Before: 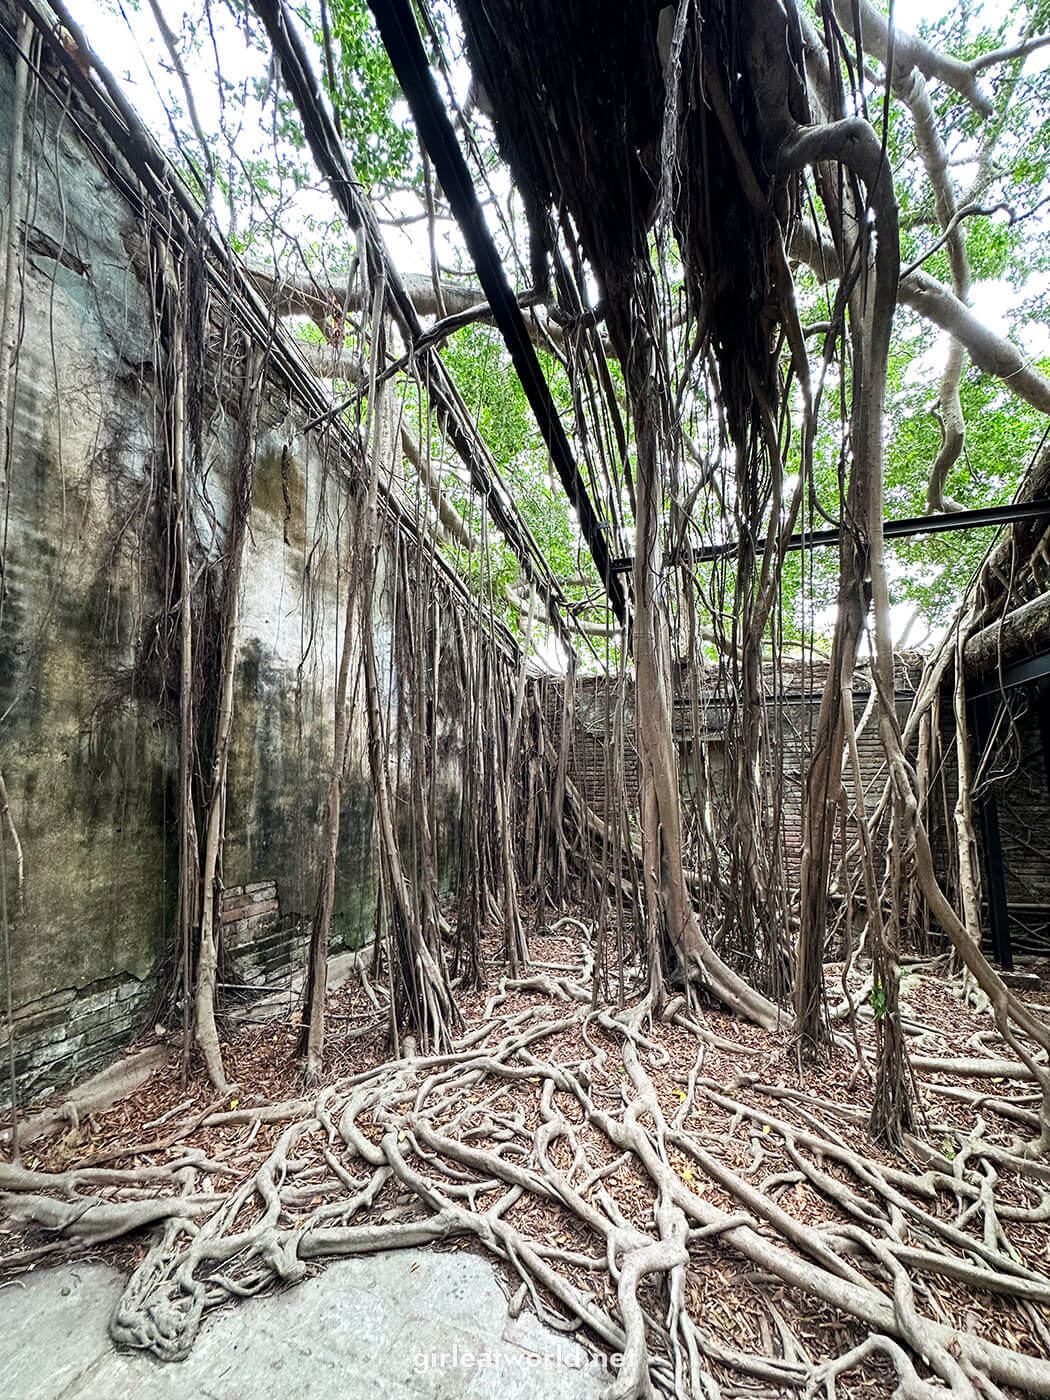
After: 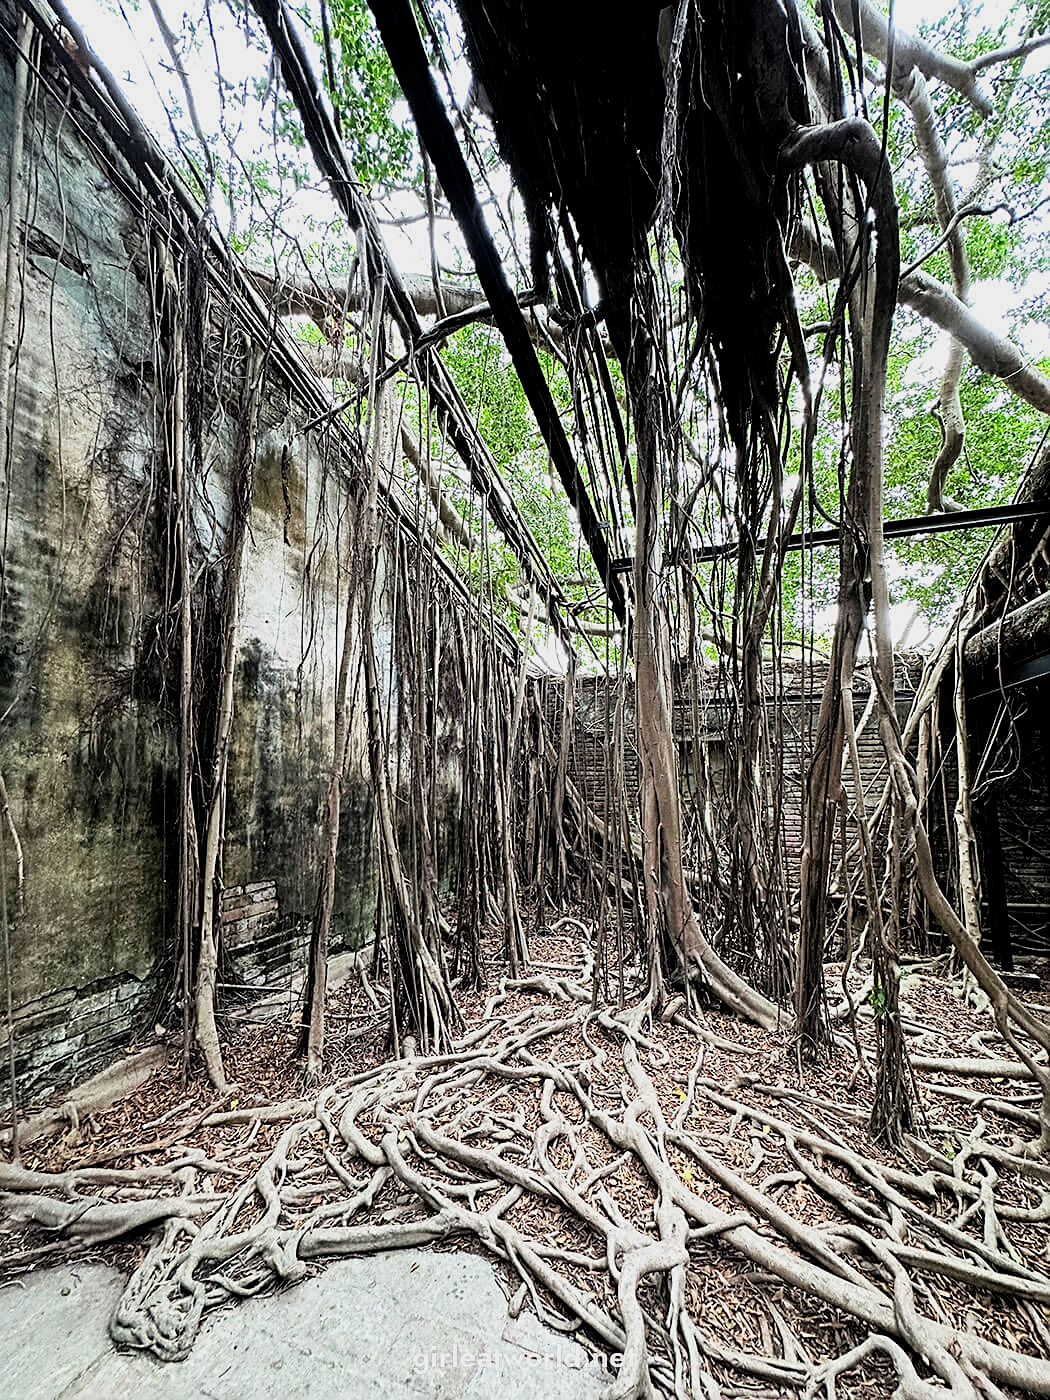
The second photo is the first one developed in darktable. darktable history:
sharpen: on, module defaults
filmic rgb: middle gray luminance 12.88%, black relative exposure -10.16 EV, white relative exposure 3.47 EV, target black luminance 0%, hardness 5.75, latitude 44.91%, contrast 1.224, highlights saturation mix 4.52%, shadows ↔ highlights balance 26.52%
tone equalizer: on, module defaults
